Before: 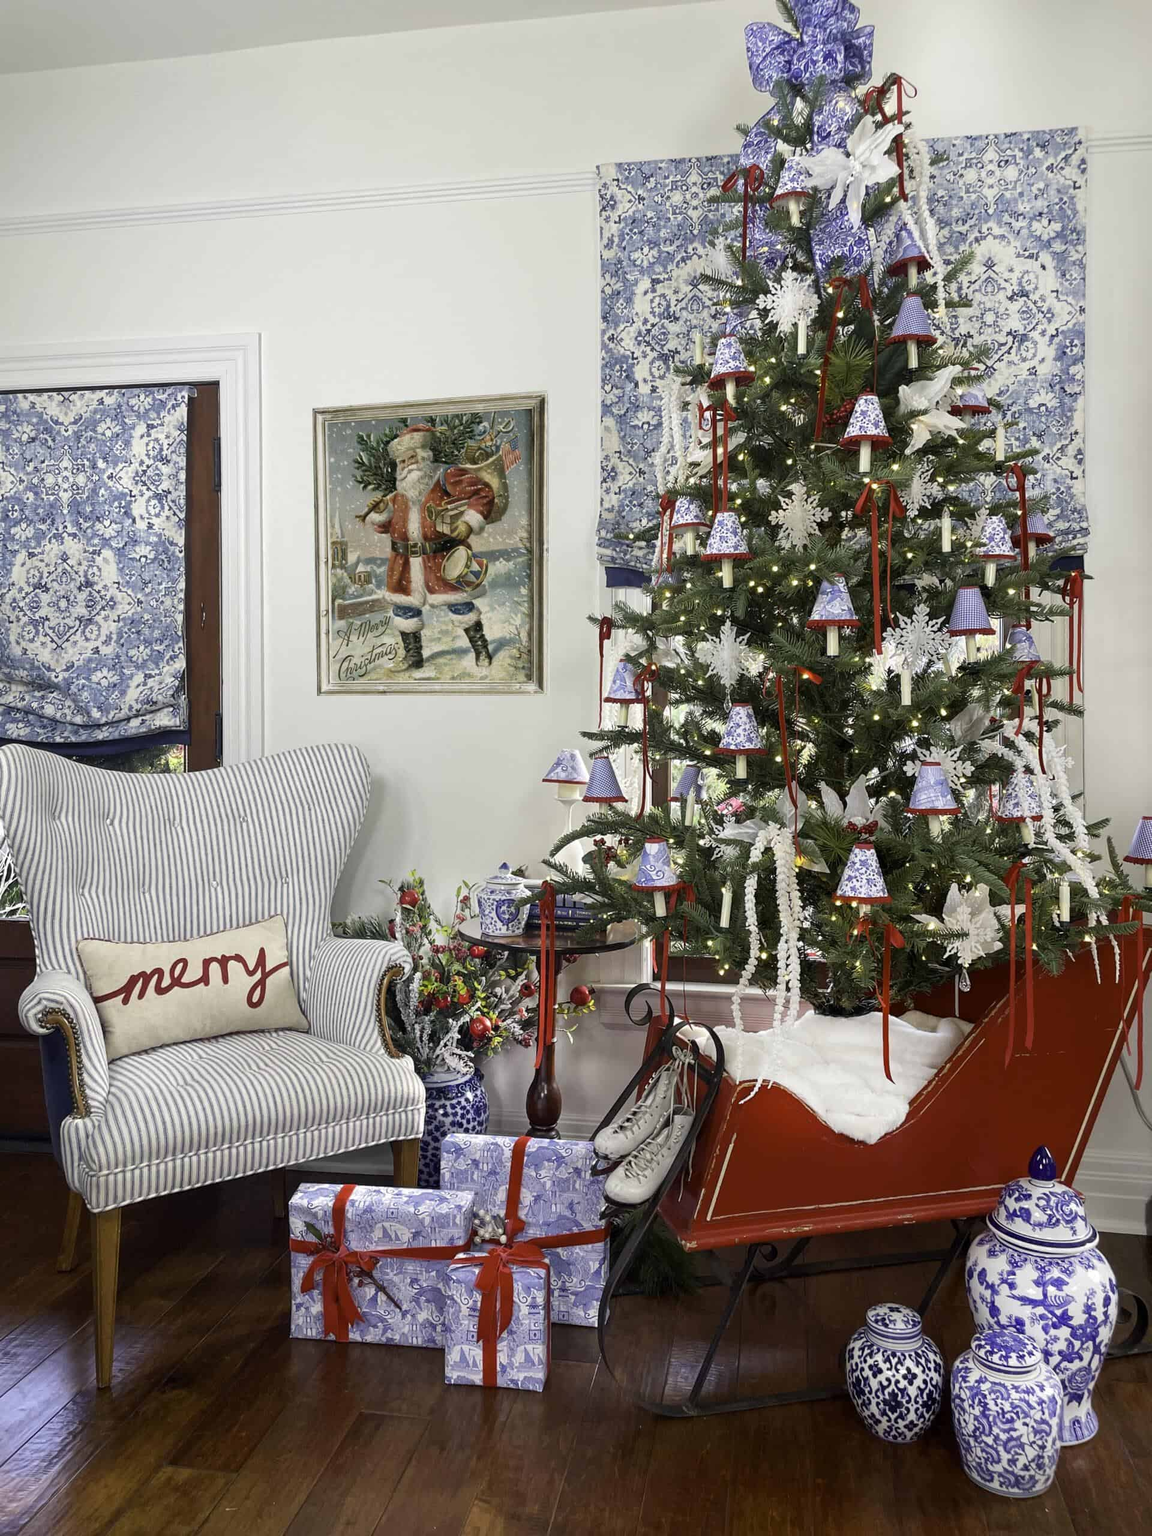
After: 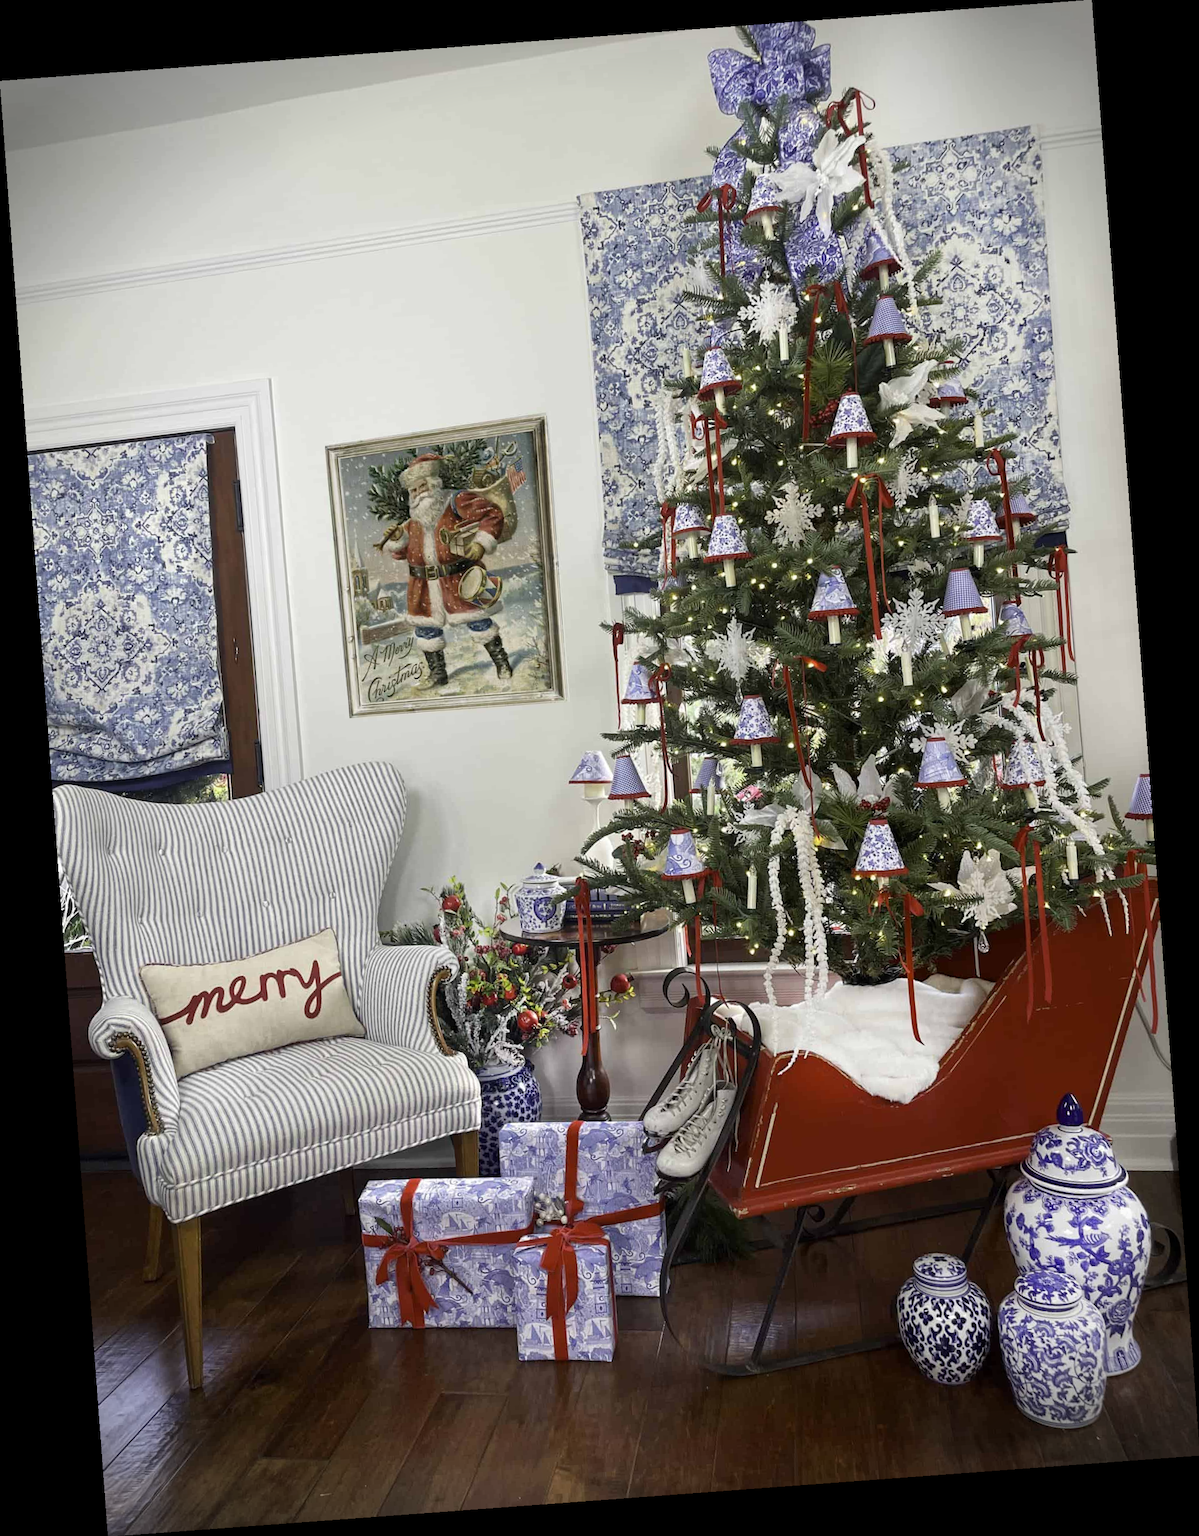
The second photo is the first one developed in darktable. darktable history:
vignetting: fall-off start 88.03%, fall-off radius 24.9%
rotate and perspective: rotation -4.25°, automatic cropping off
